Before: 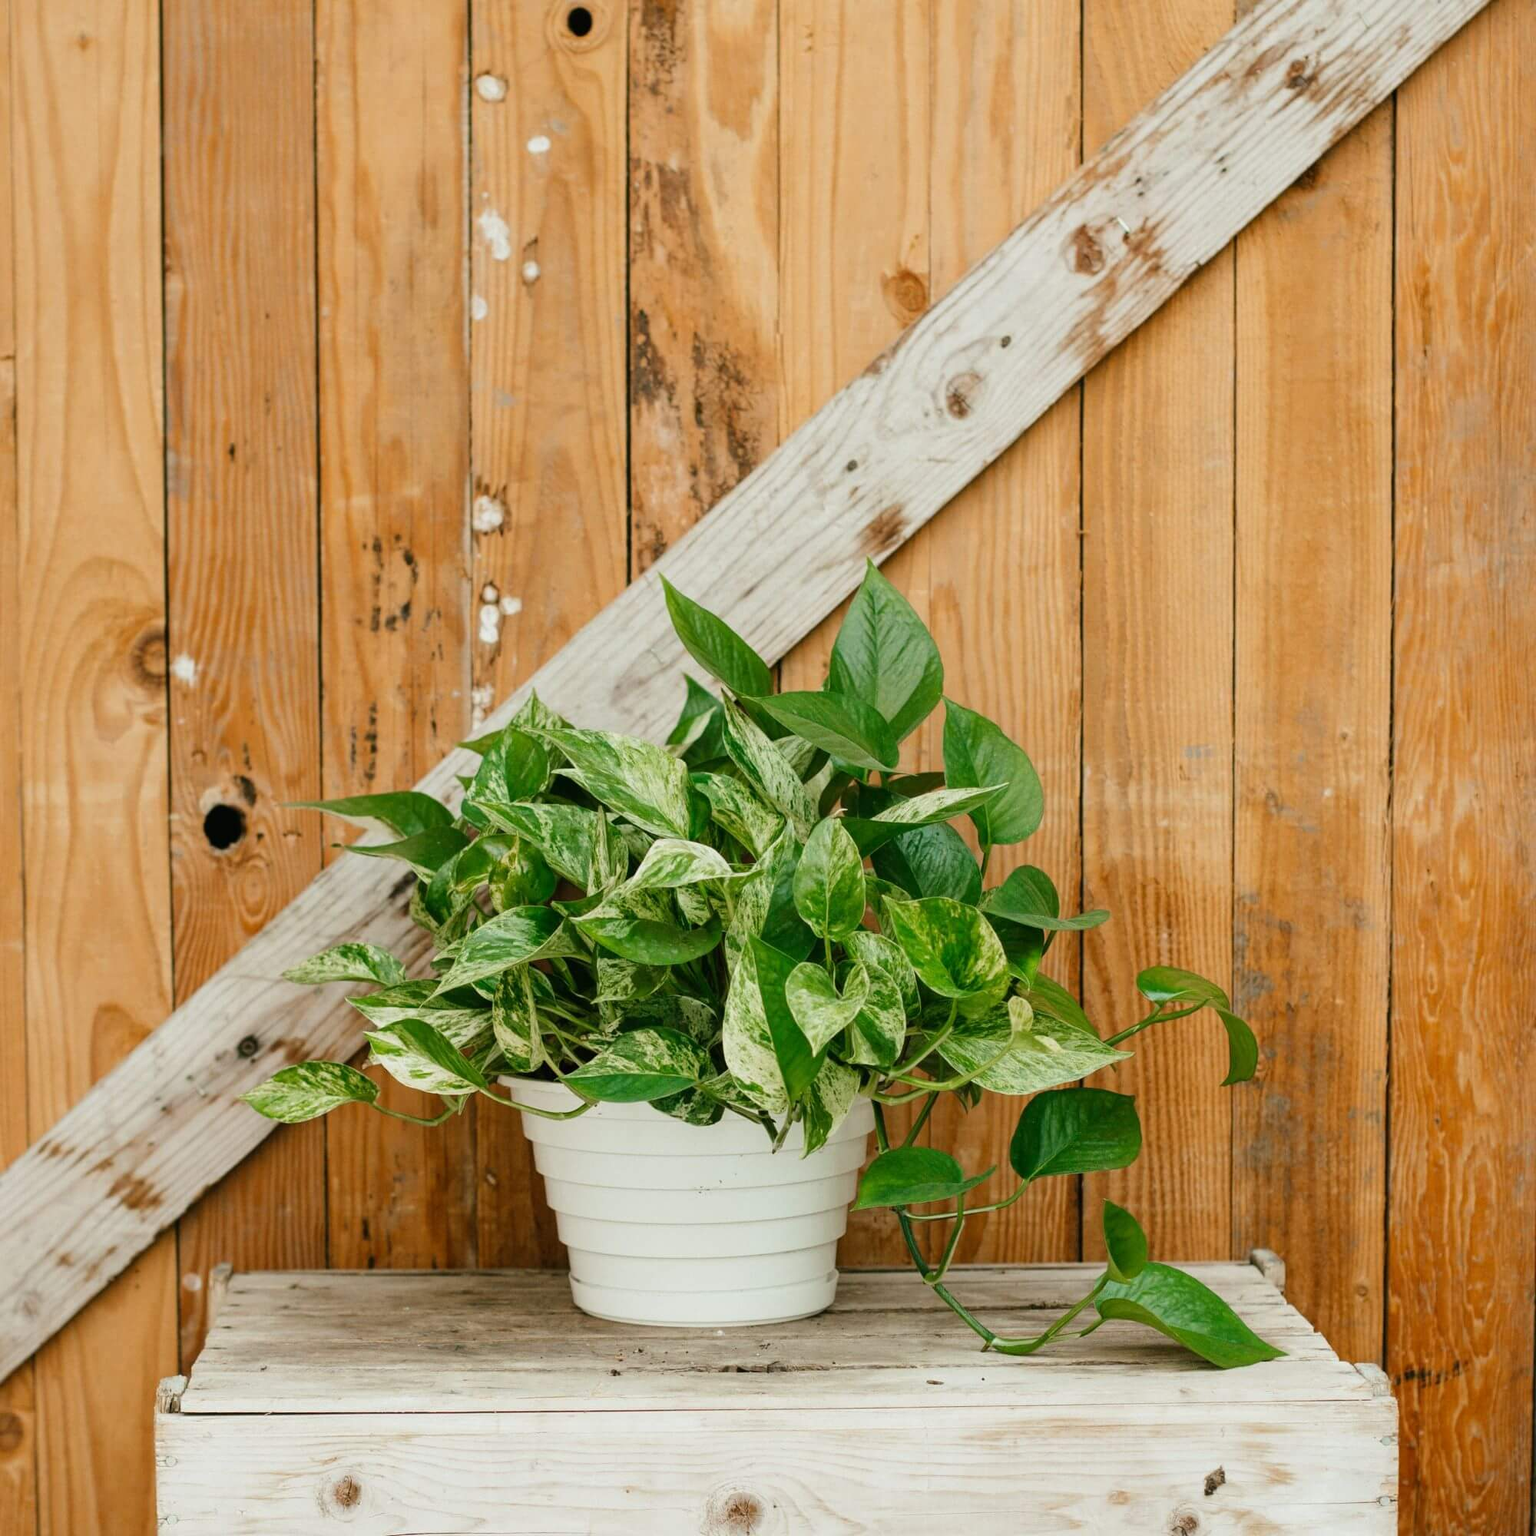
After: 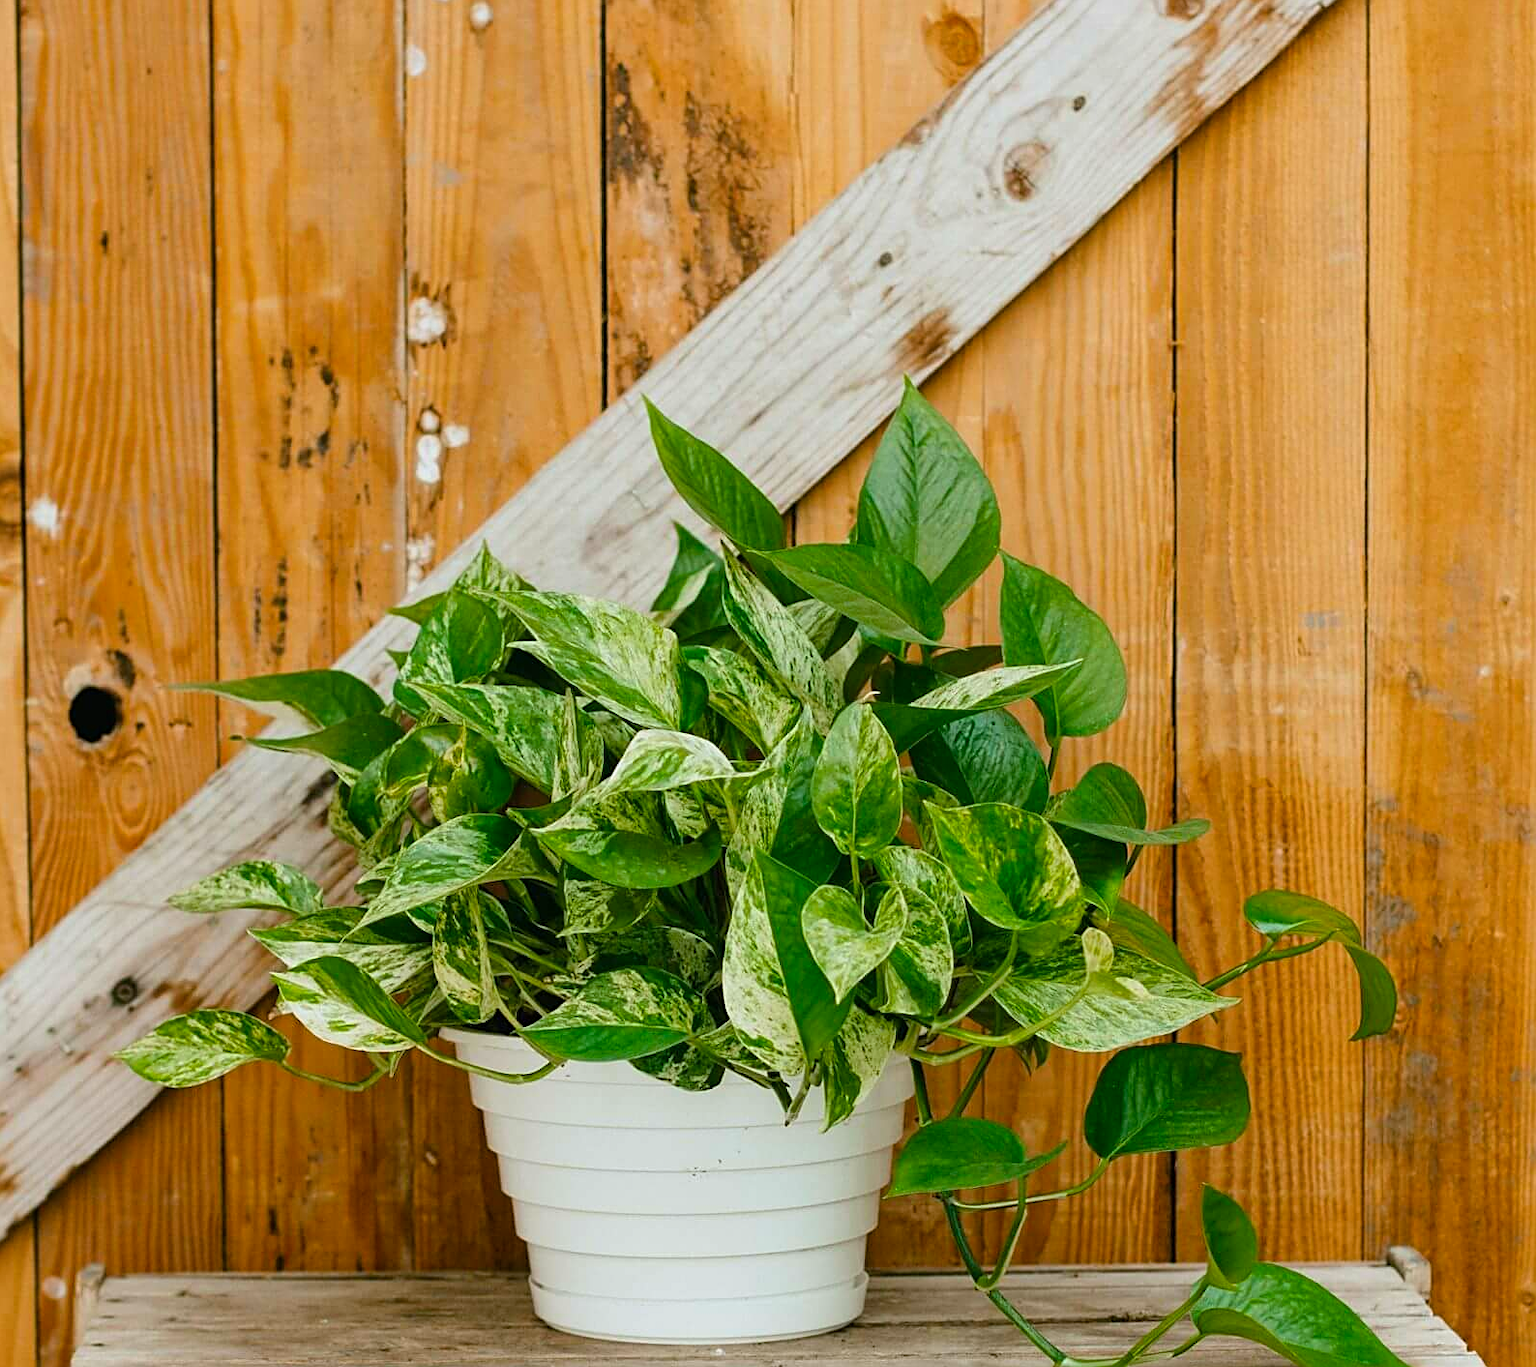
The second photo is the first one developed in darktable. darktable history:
color correction: highlights a* -0.137, highlights b* -5.91, shadows a* -0.137, shadows b* -0.137
sharpen: on, module defaults
color balance rgb: perceptual saturation grading › global saturation 20%, global vibrance 20%
crop: left 9.712%, top 16.928%, right 10.845%, bottom 12.332%
